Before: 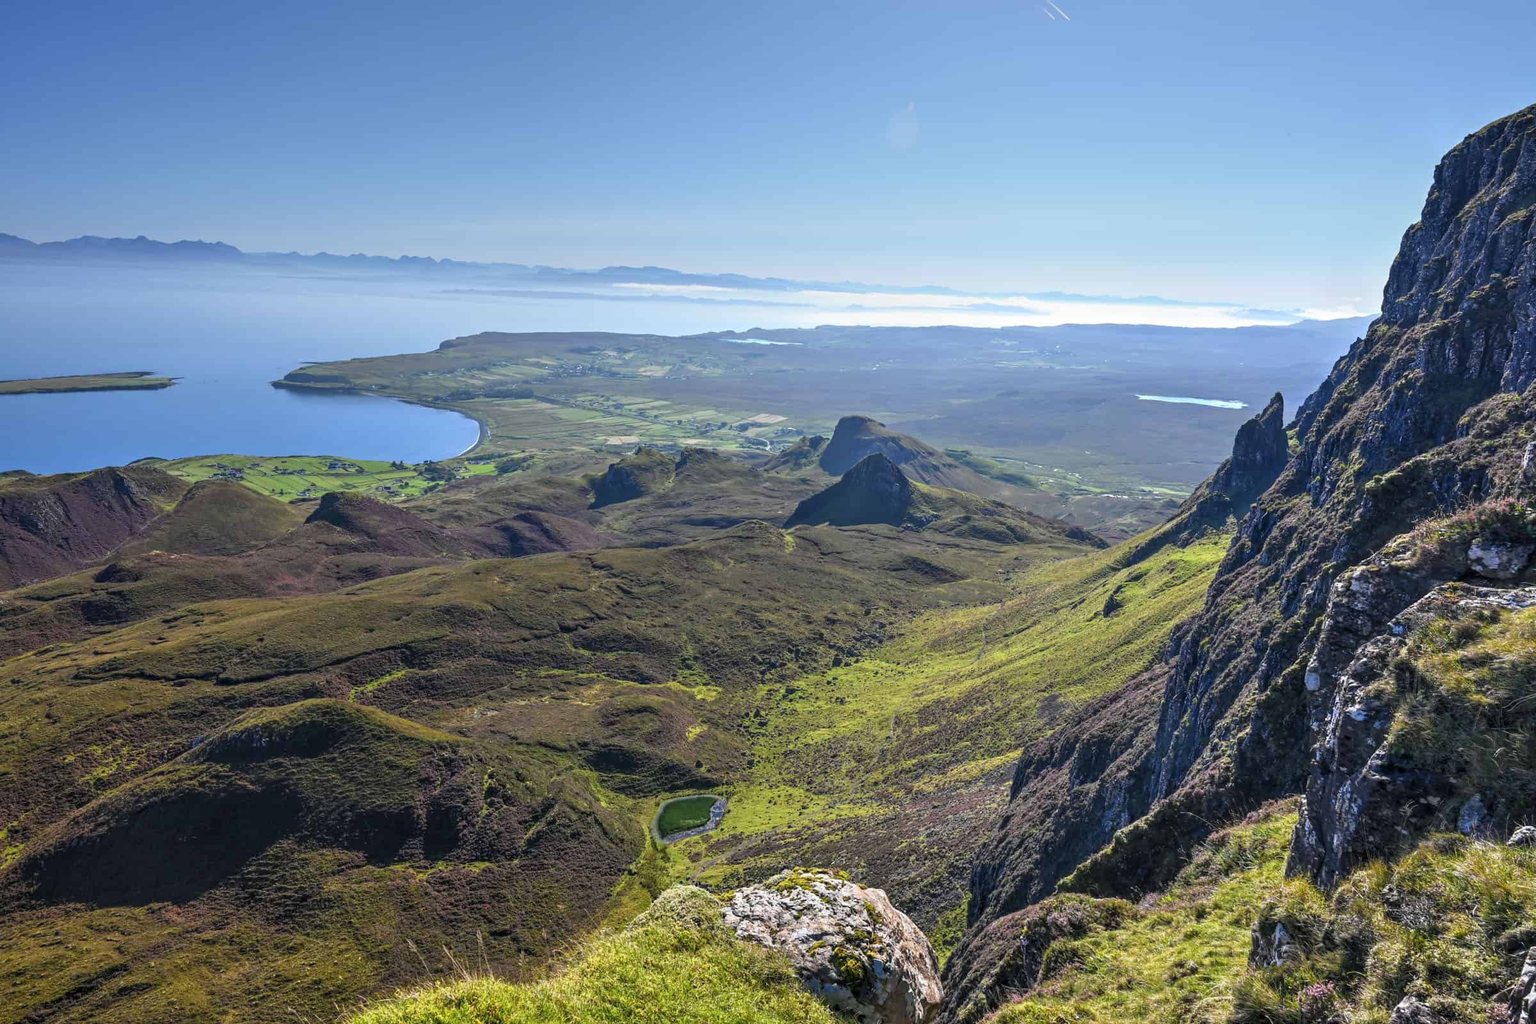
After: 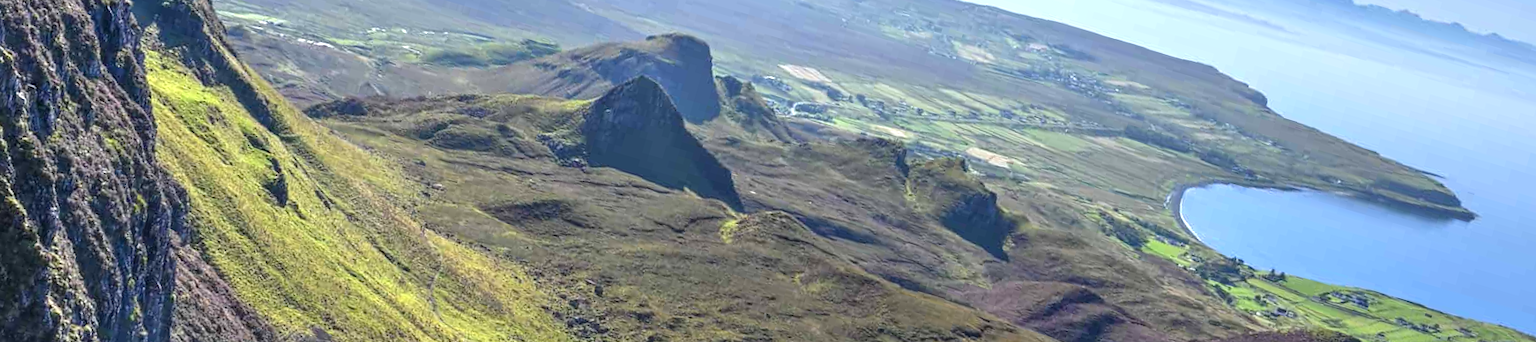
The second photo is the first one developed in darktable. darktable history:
crop and rotate: angle 16.12°, top 30.835%, bottom 35.653%
exposure: exposure 0.564 EV, compensate highlight preservation false
